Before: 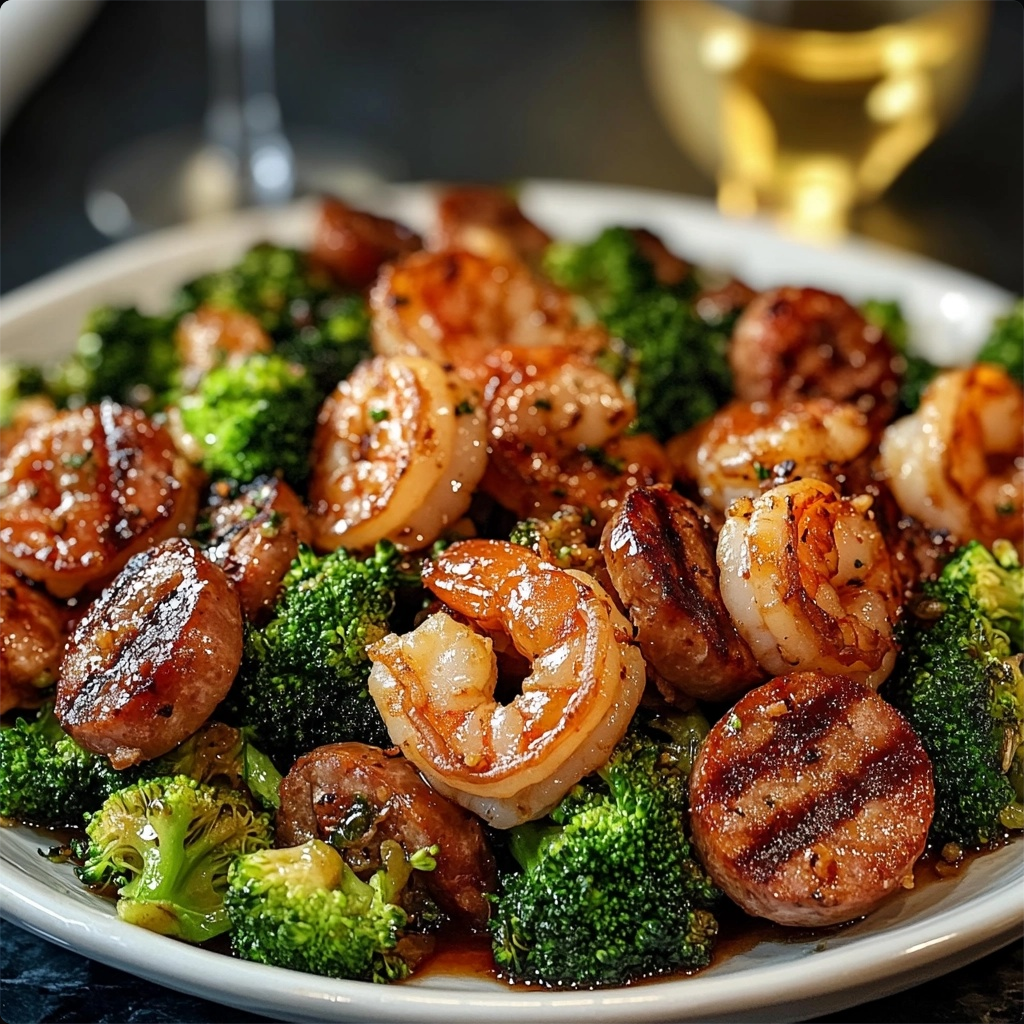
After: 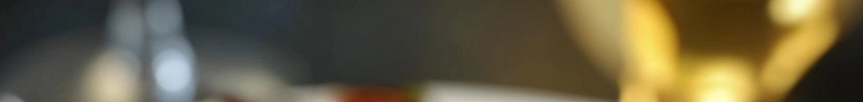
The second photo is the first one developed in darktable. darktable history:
local contrast: detail 110%
crop and rotate: left 9.644%, top 9.491%, right 6.021%, bottom 80.509%
shadows and highlights: radius 108.52, shadows 44.07, highlights -67.8, low approximation 0.01, soften with gaussian
